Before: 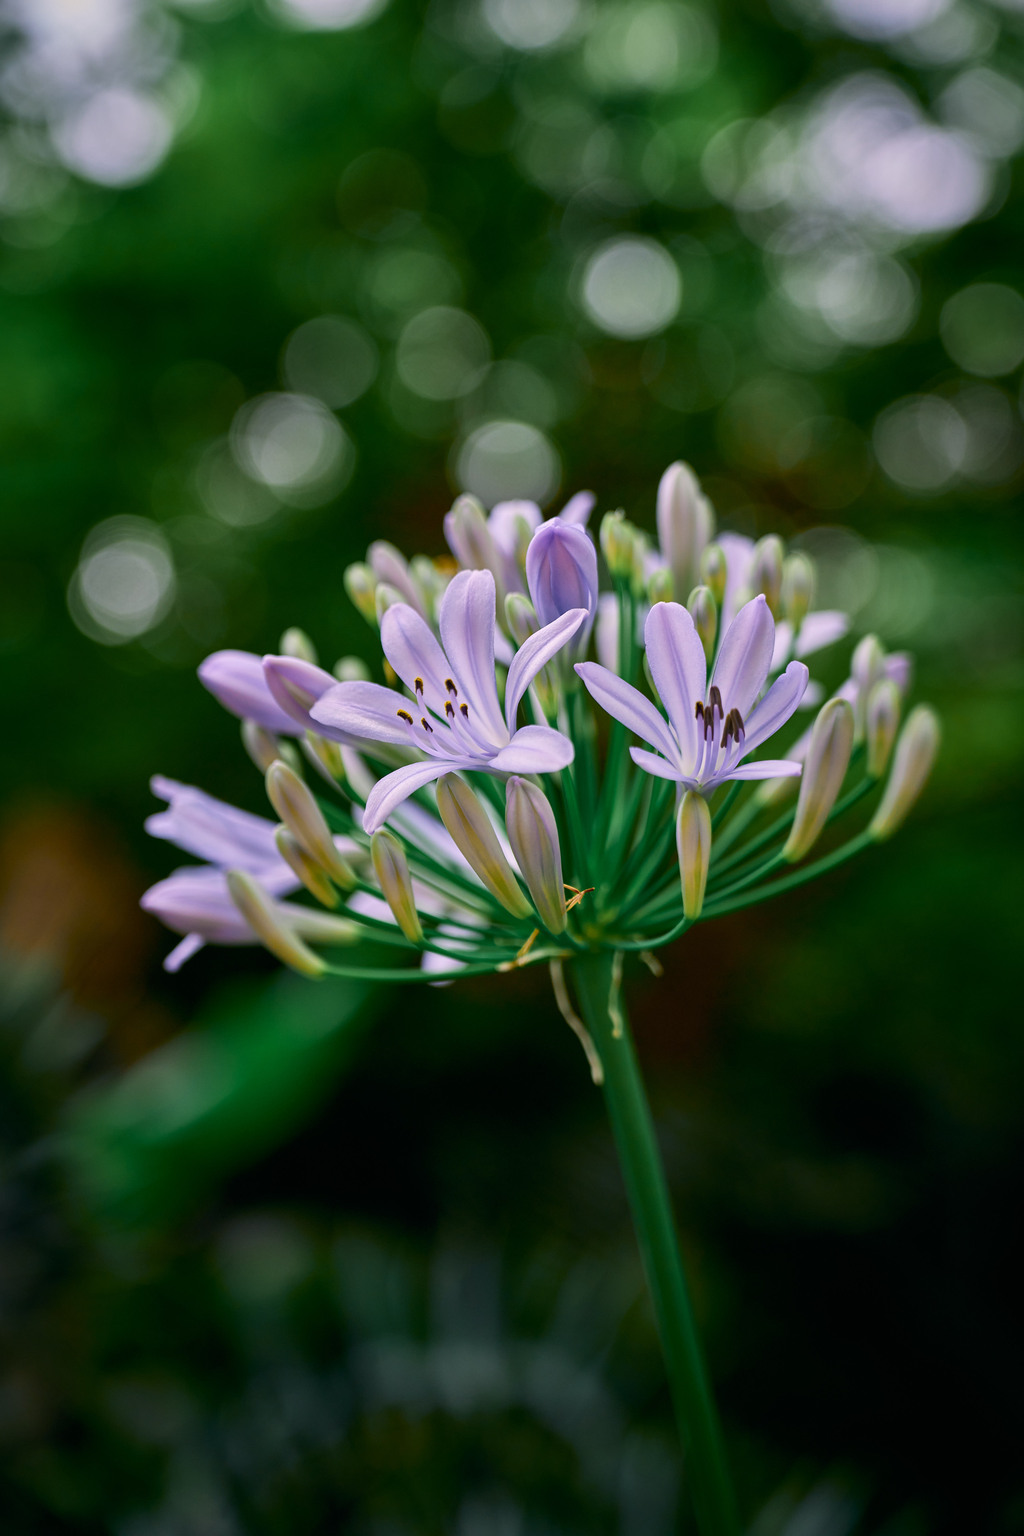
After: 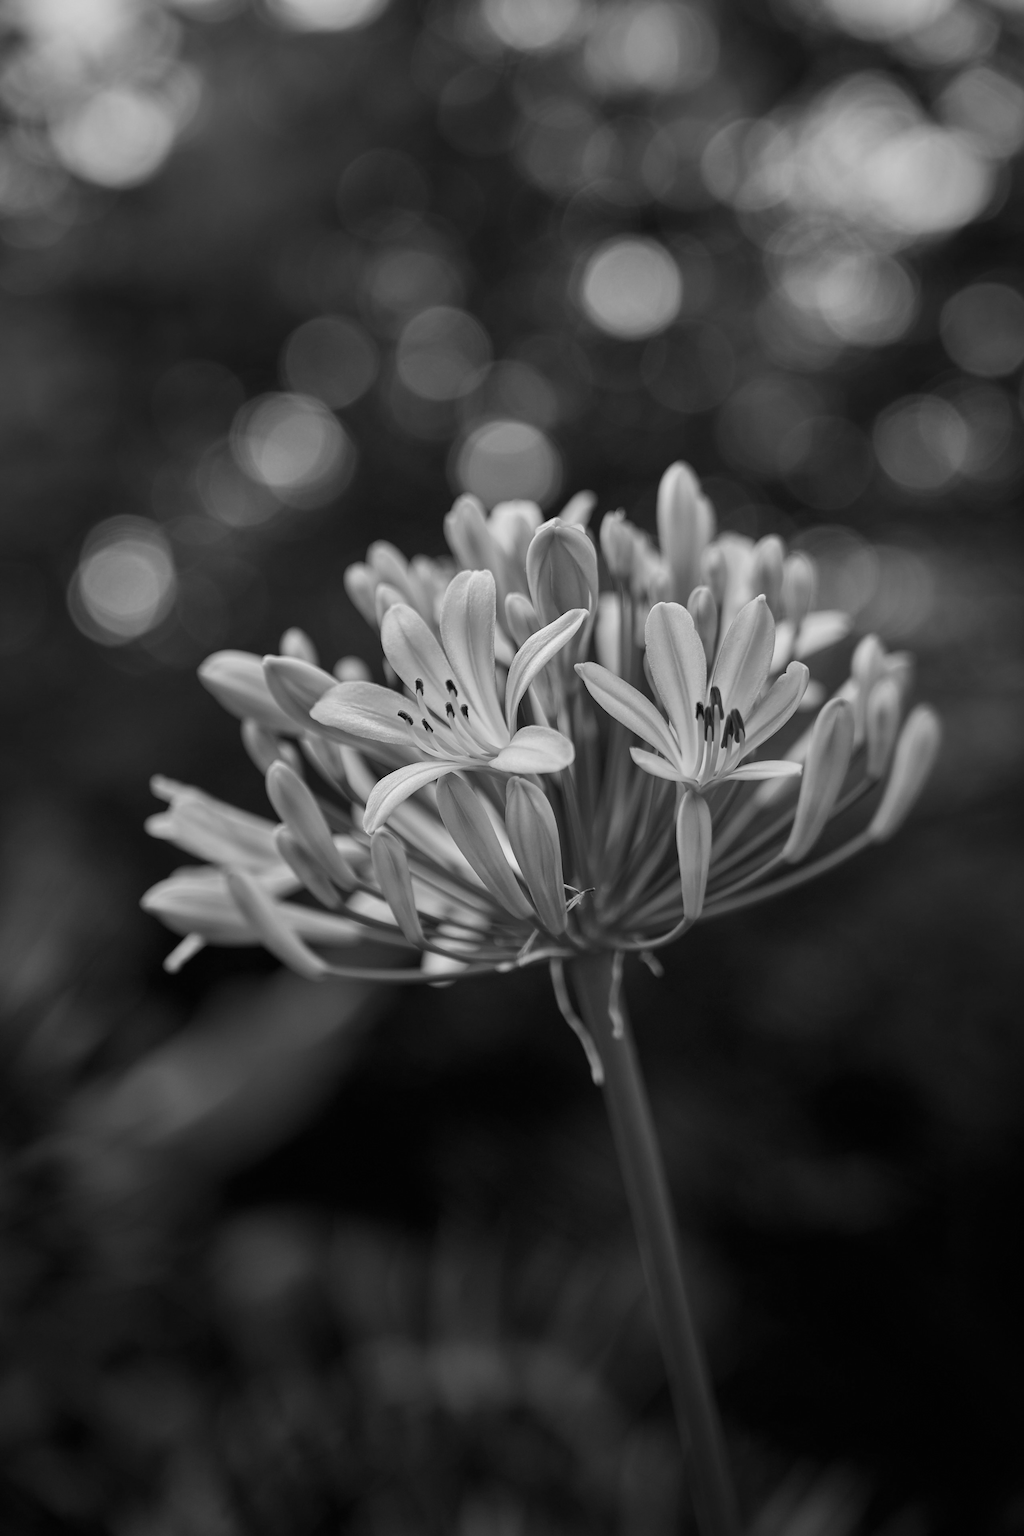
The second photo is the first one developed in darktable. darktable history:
white balance: red 1, blue 1
monochrome: a 0, b 0, size 0.5, highlights 0.57
